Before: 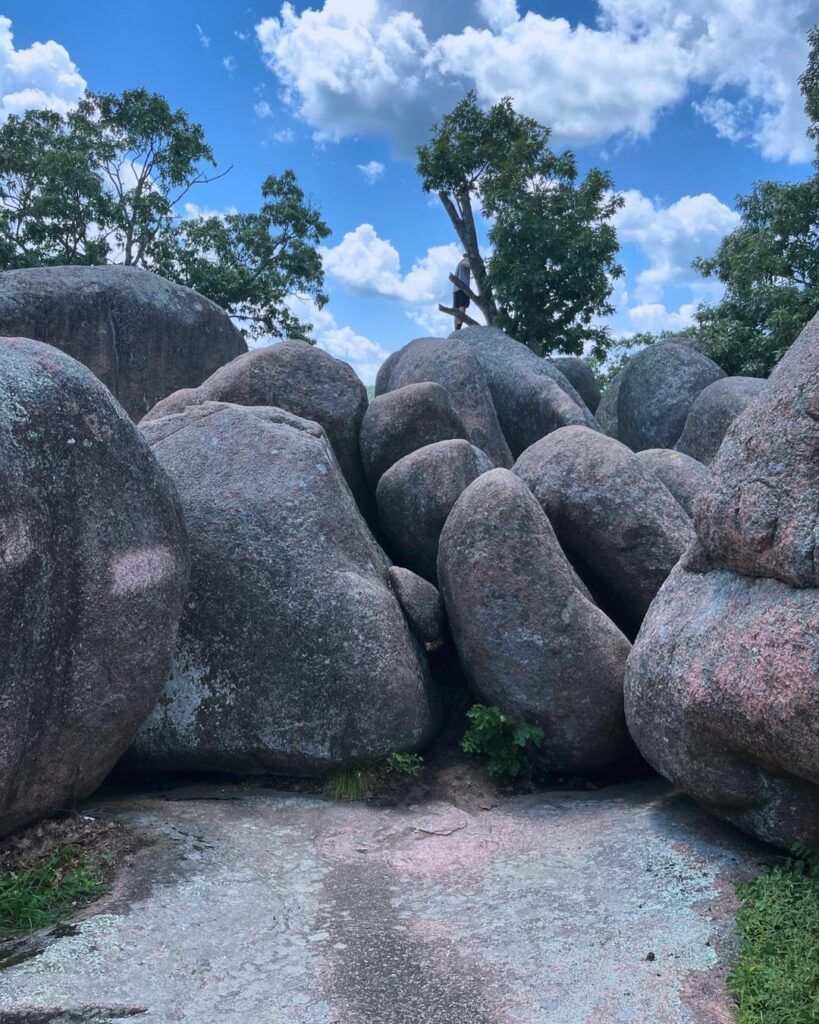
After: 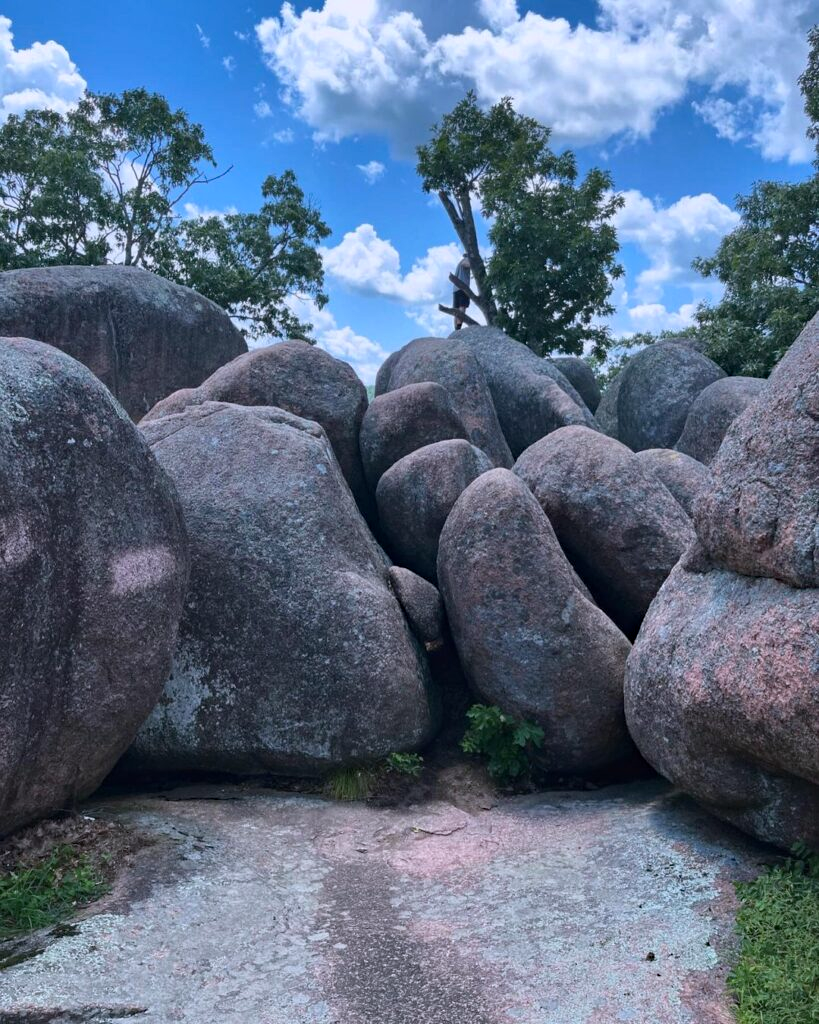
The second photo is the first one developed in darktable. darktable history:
white balance: red 1.009, blue 1.027
haze removal: compatibility mode true, adaptive false
